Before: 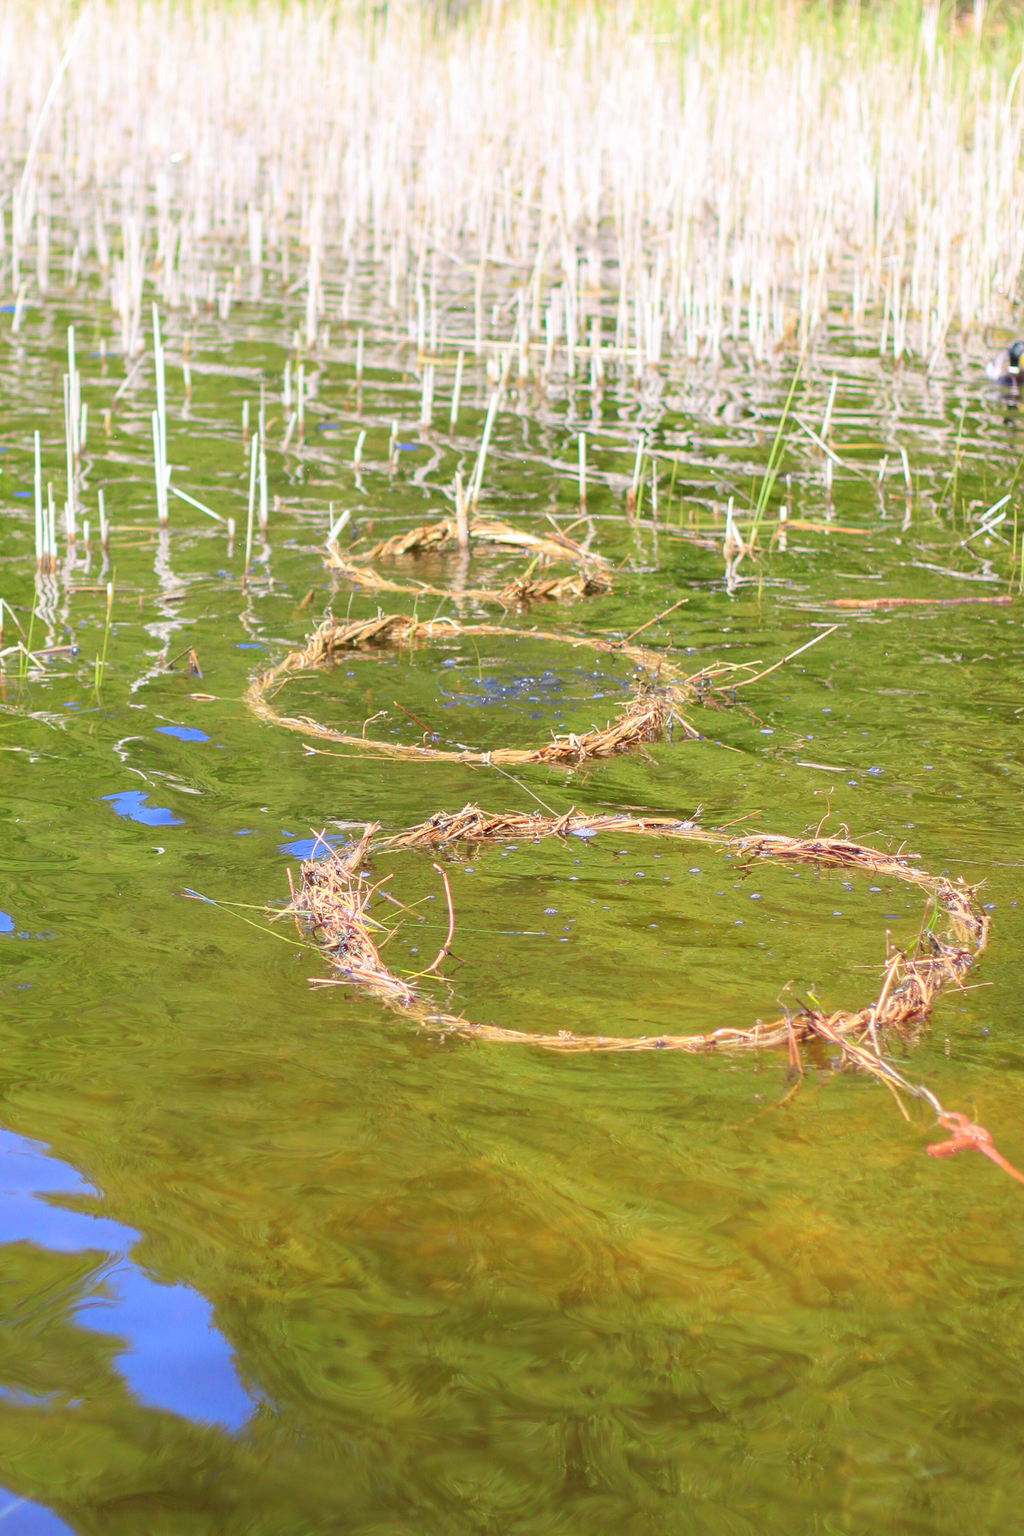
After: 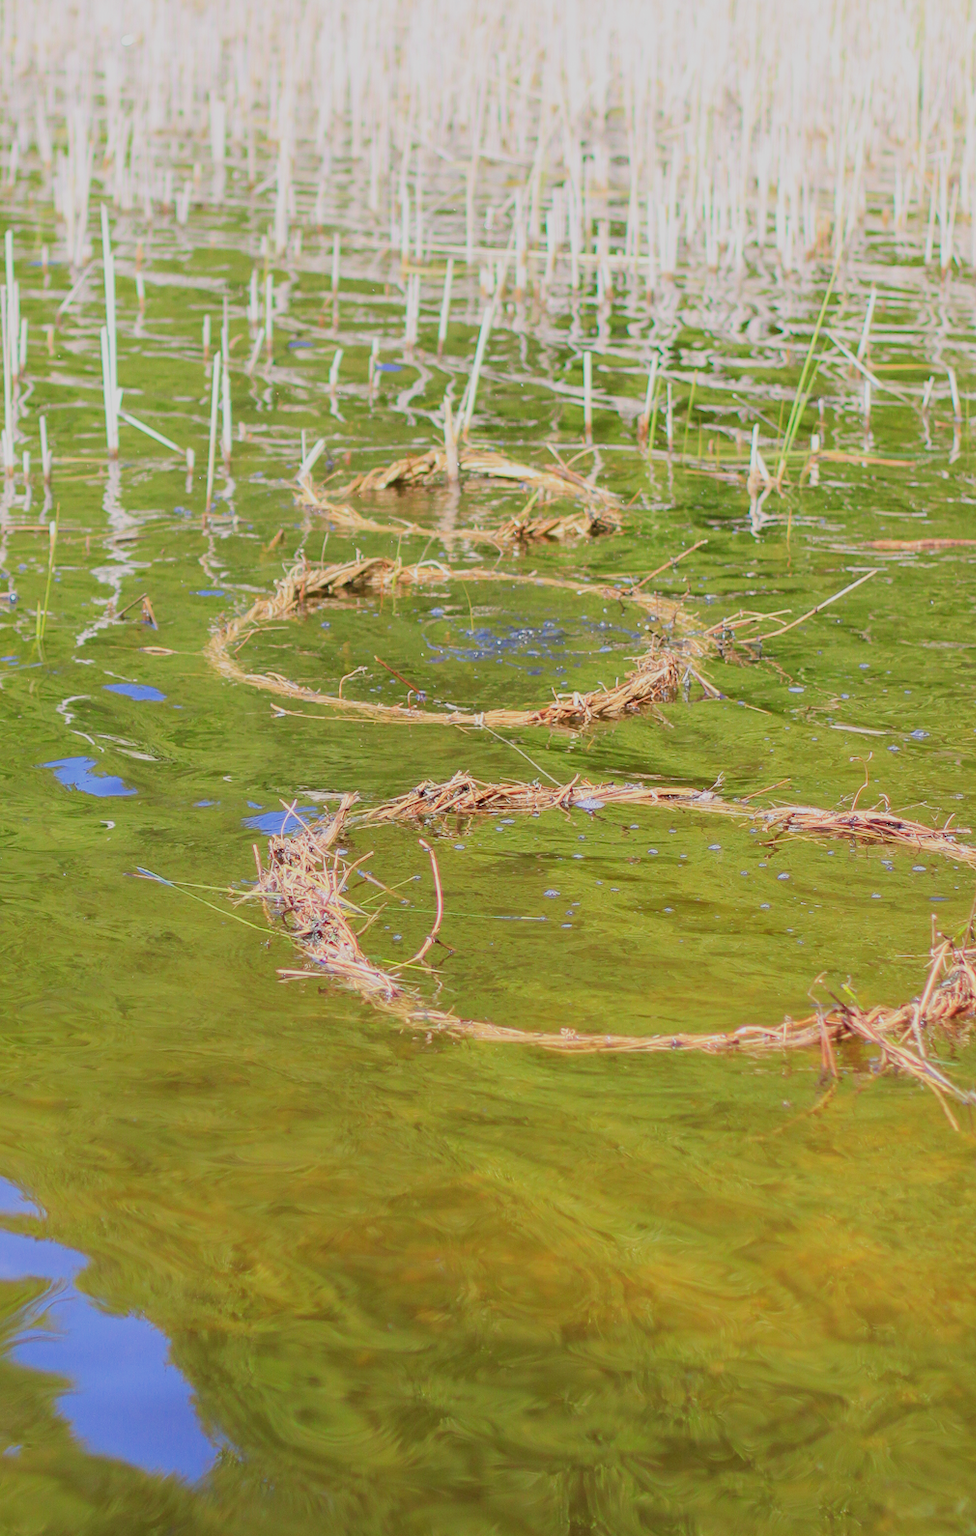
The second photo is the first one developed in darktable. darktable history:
filmic rgb: black relative exposure -7.65 EV, white relative exposure 4.56 EV, hardness 3.61
crop: left 6.169%, top 7.988%, right 9.534%, bottom 3.63%
